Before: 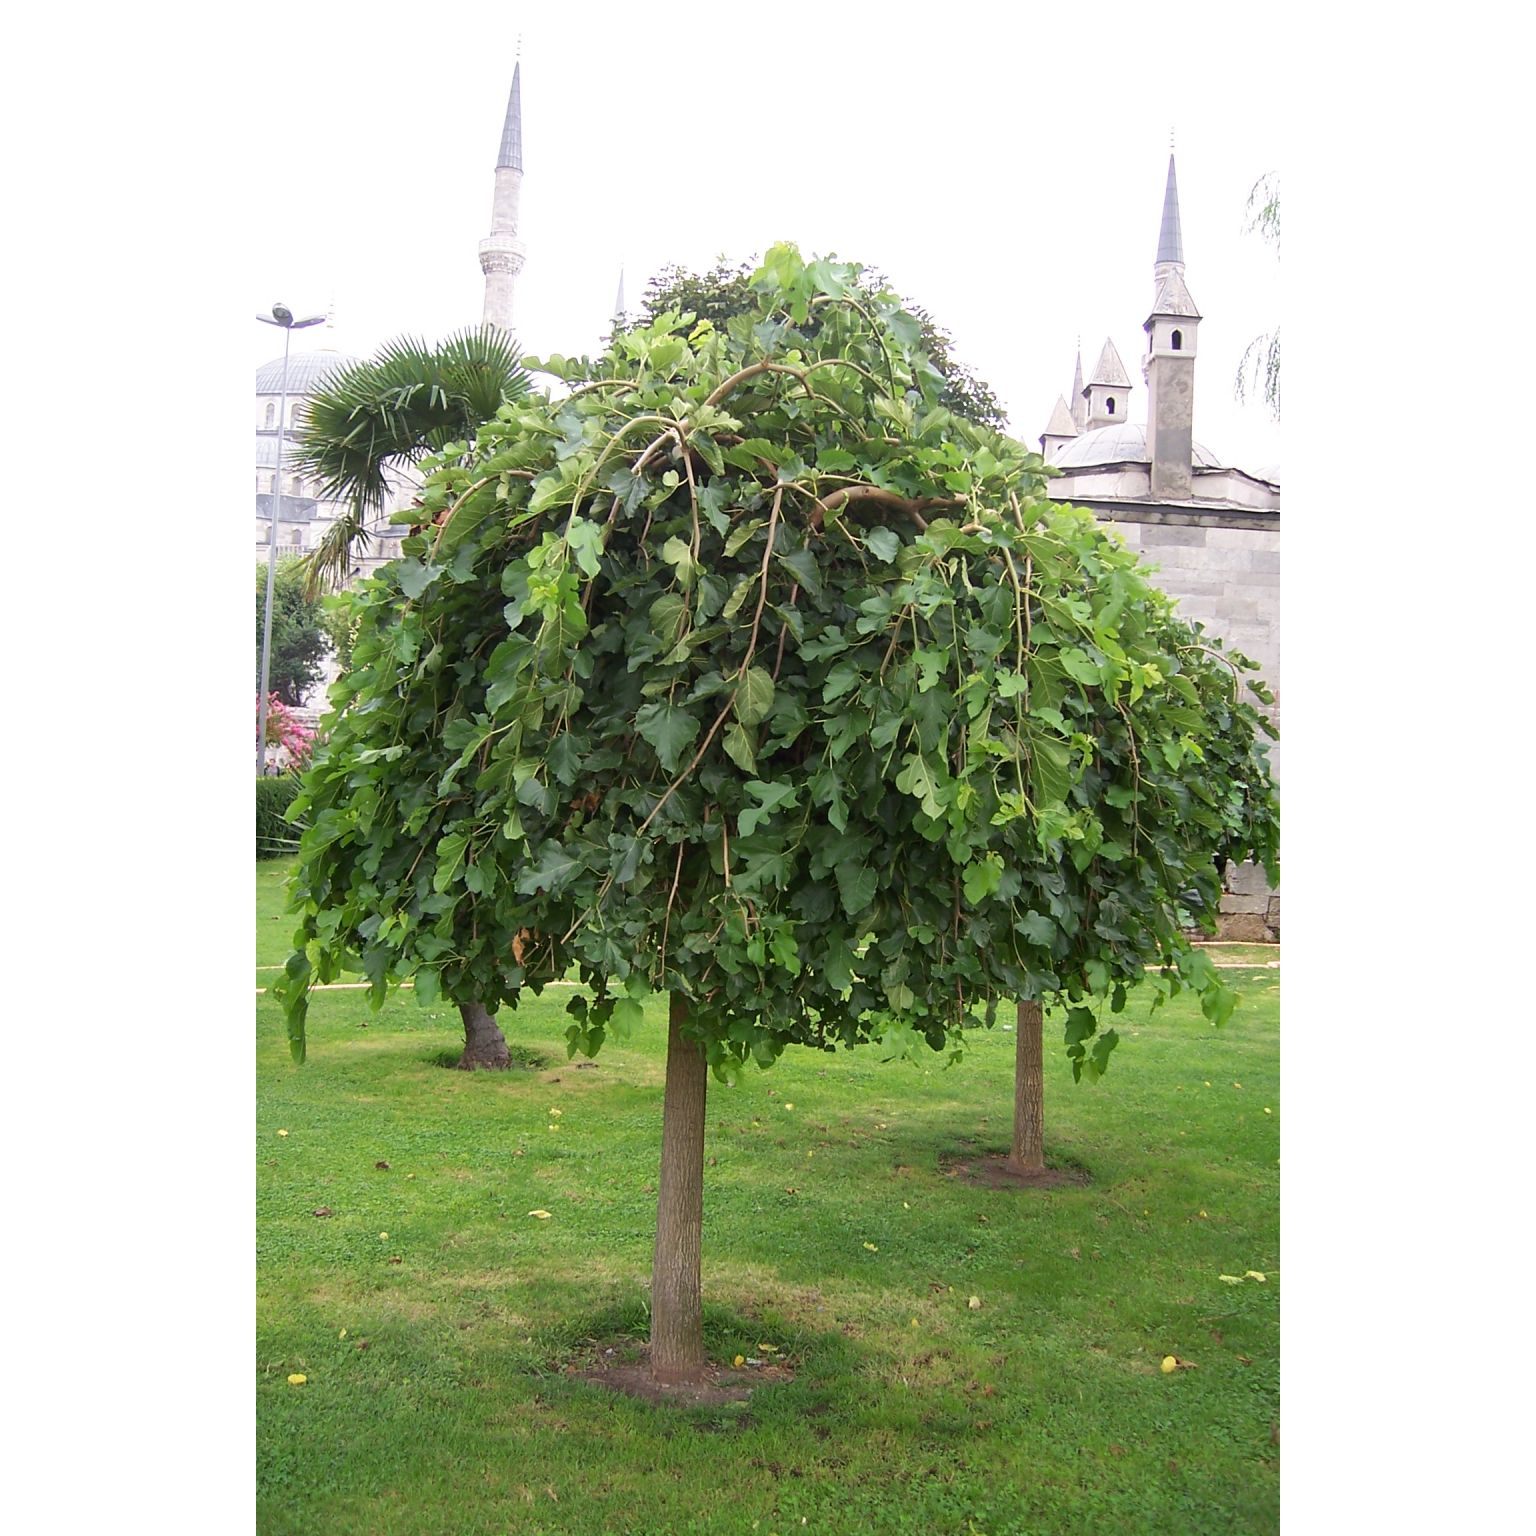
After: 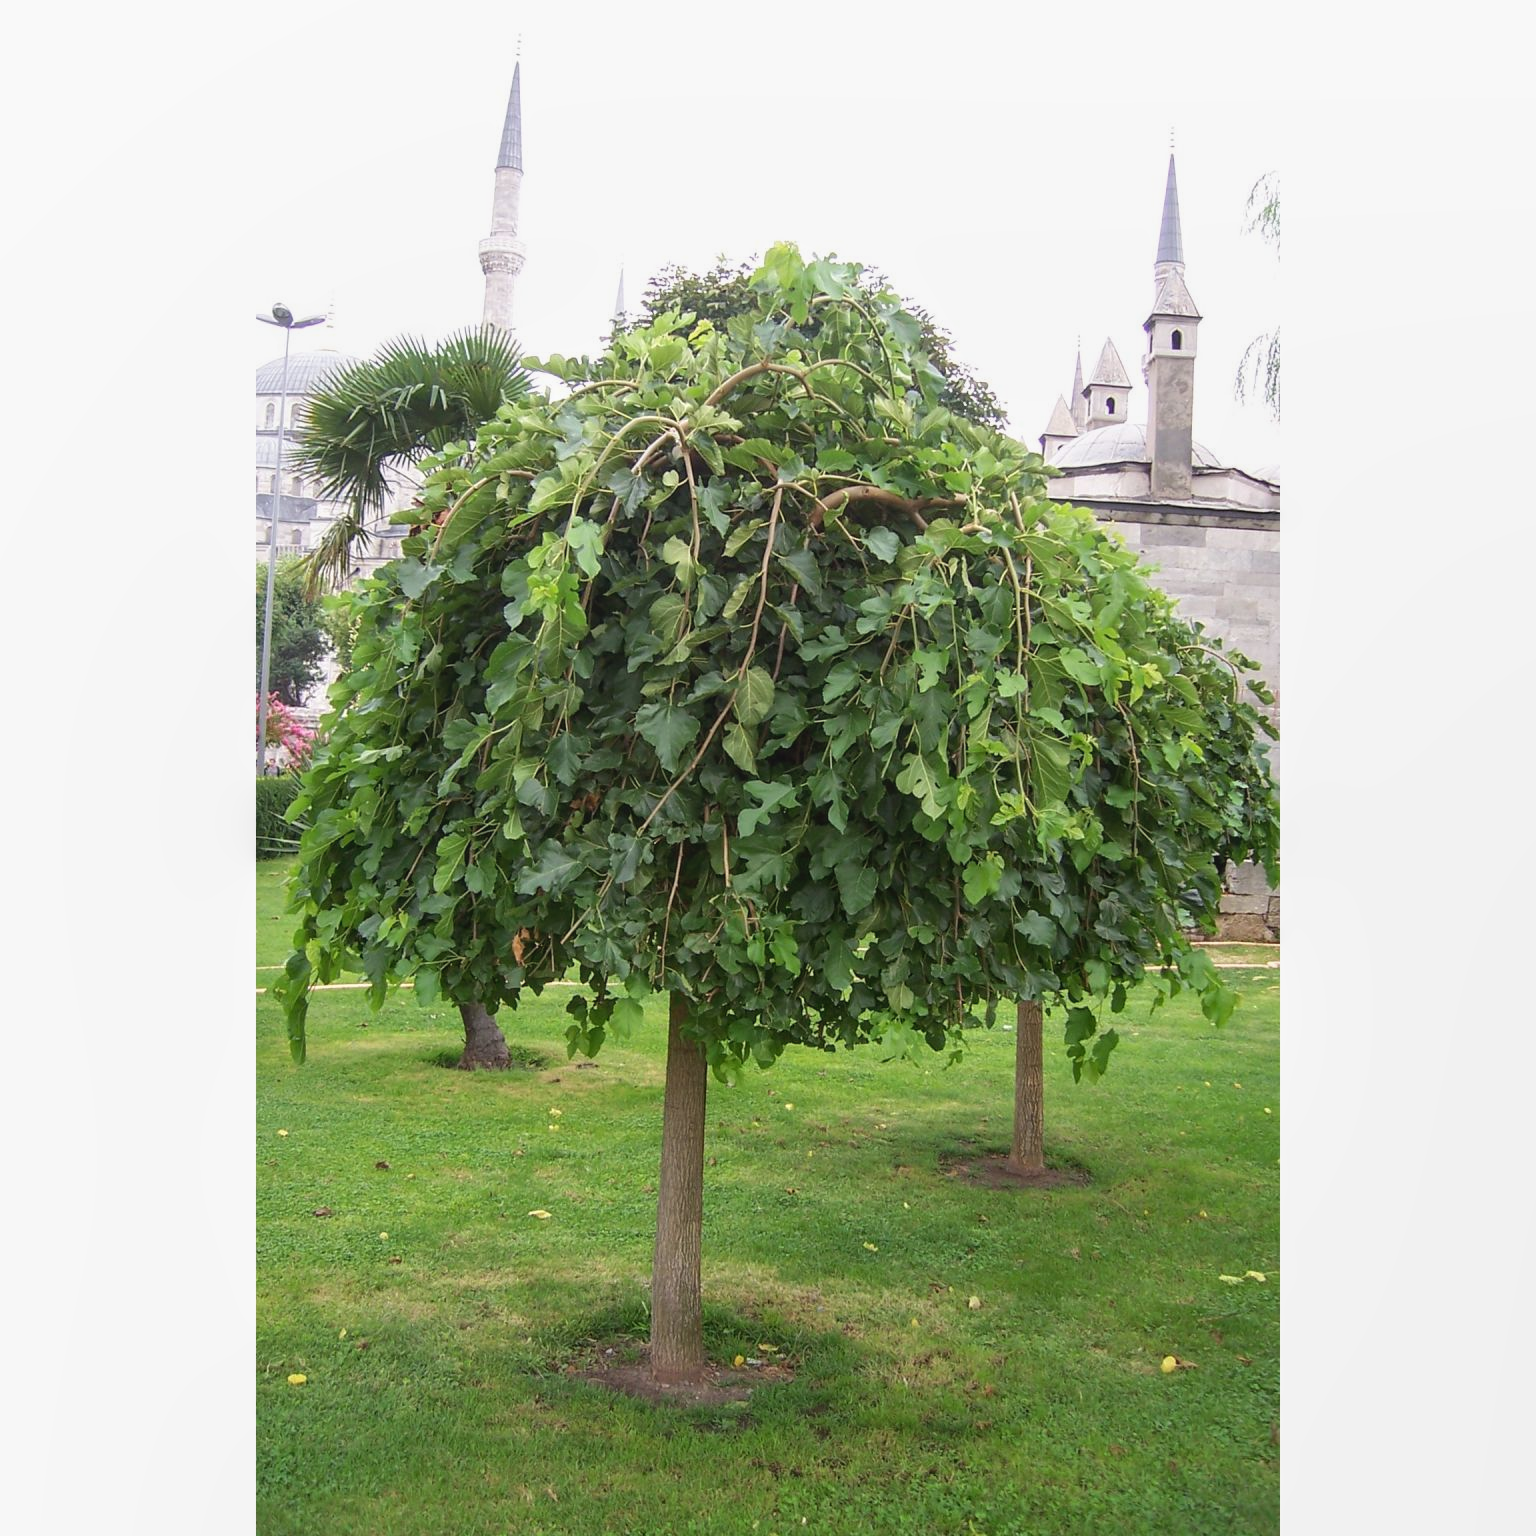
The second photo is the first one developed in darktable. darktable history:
exposure: exposure -0.064 EV, compensate highlight preservation false
local contrast: detail 110%
